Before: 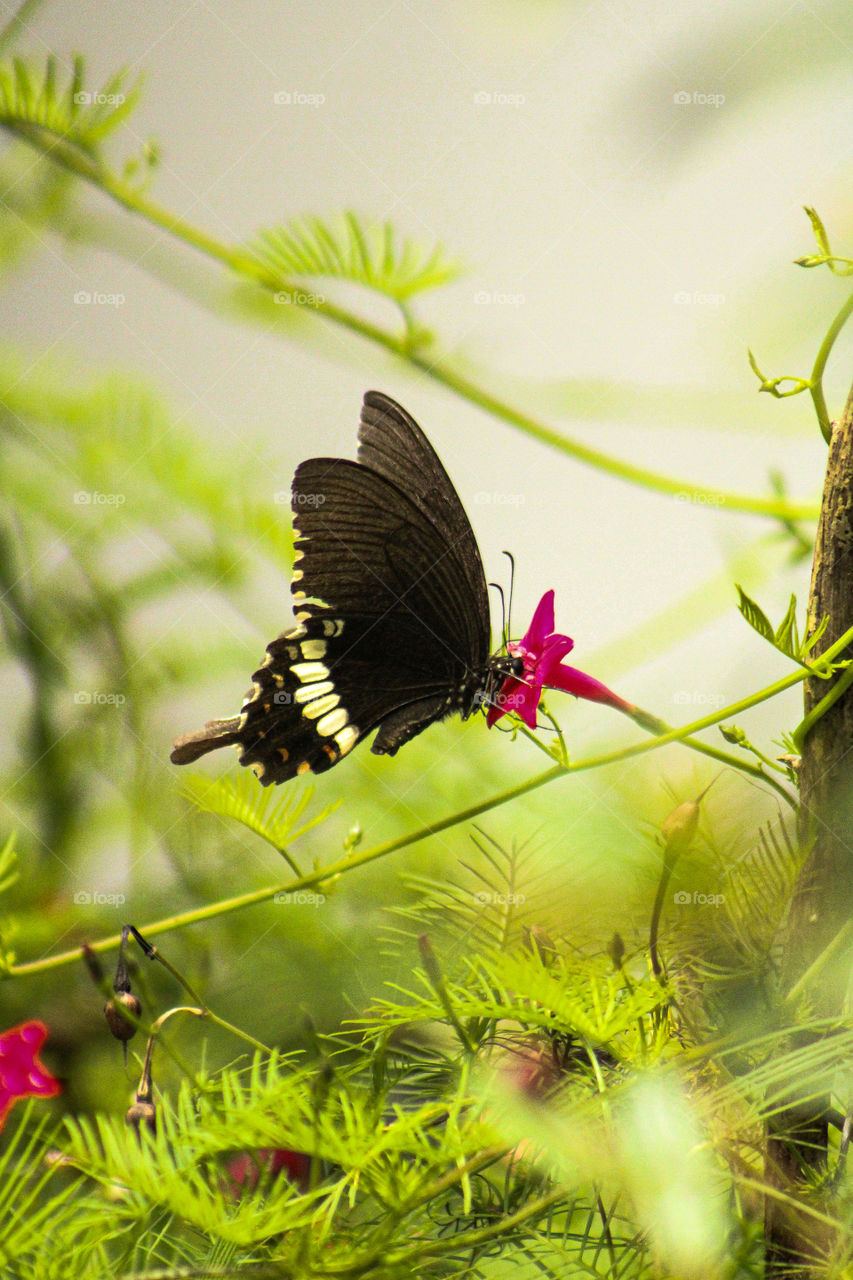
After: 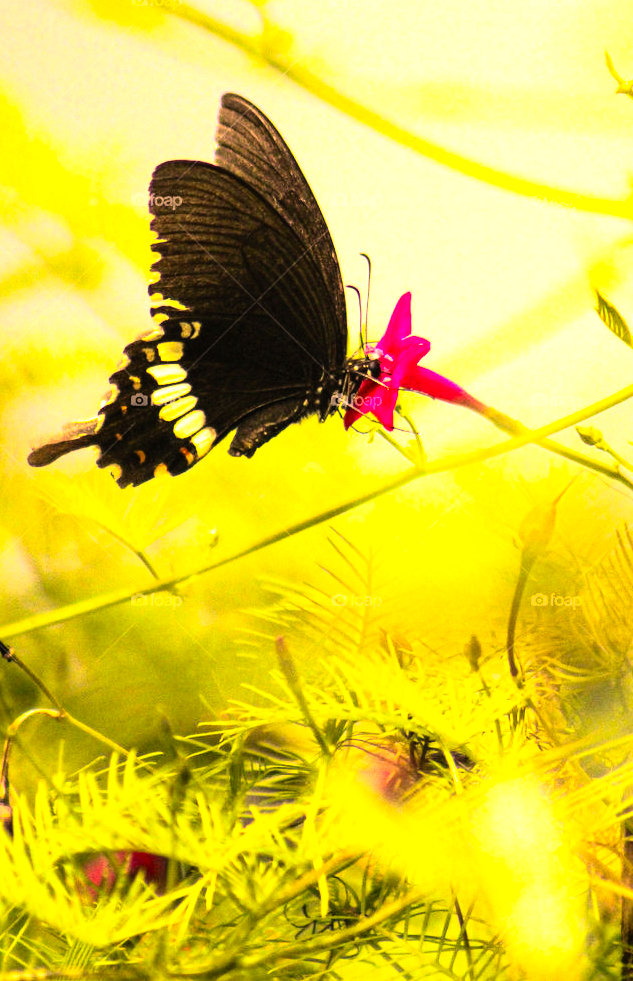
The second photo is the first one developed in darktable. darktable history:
color correction: highlights a* 21.8, highlights b* 22.46
contrast brightness saturation: contrast 0.203, brightness 0.166, saturation 0.23
crop: left 16.828%, top 23.318%, right 8.957%
tone equalizer: -8 EV -0.755 EV, -7 EV -0.724 EV, -6 EV -0.584 EV, -5 EV -0.378 EV, -3 EV 0.373 EV, -2 EV 0.6 EV, -1 EV 0.698 EV, +0 EV 0.76 EV, mask exposure compensation -0.49 EV
